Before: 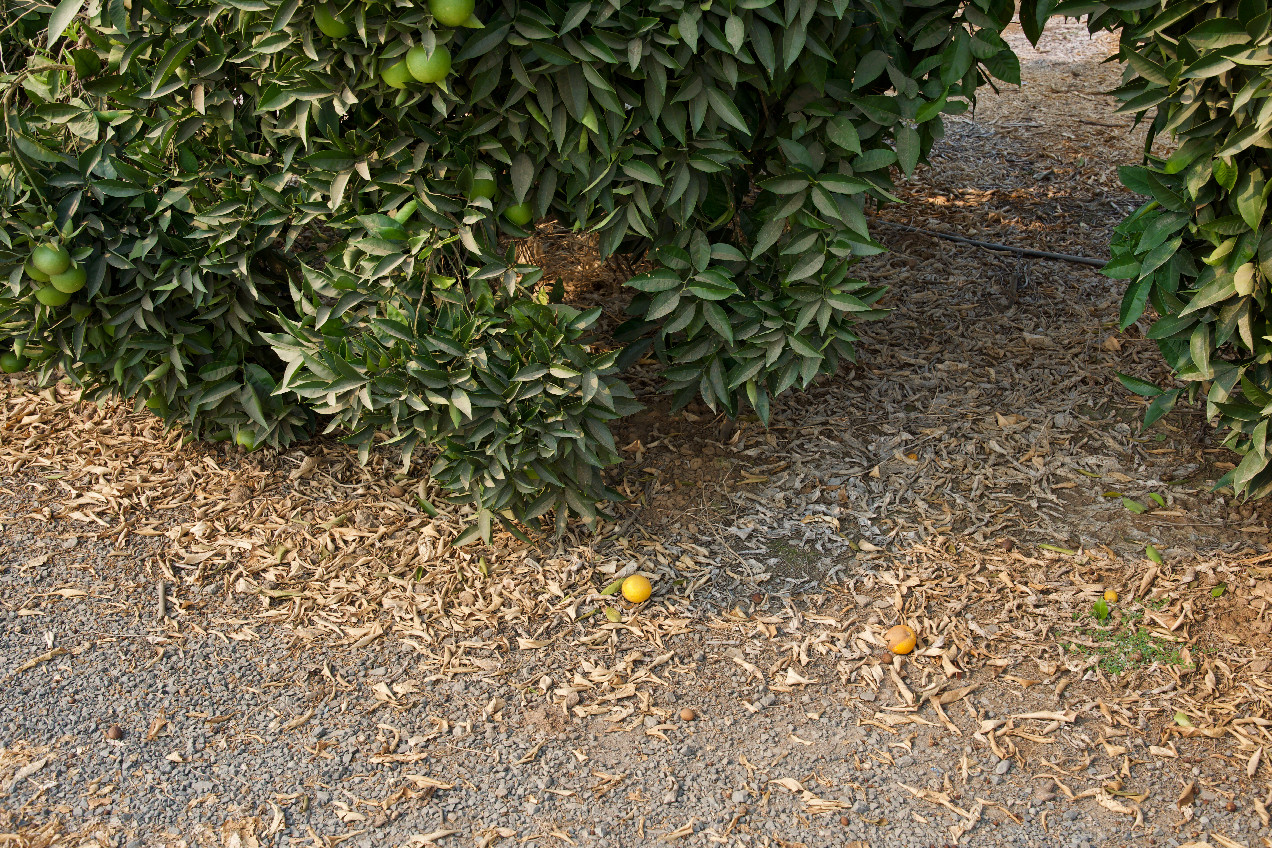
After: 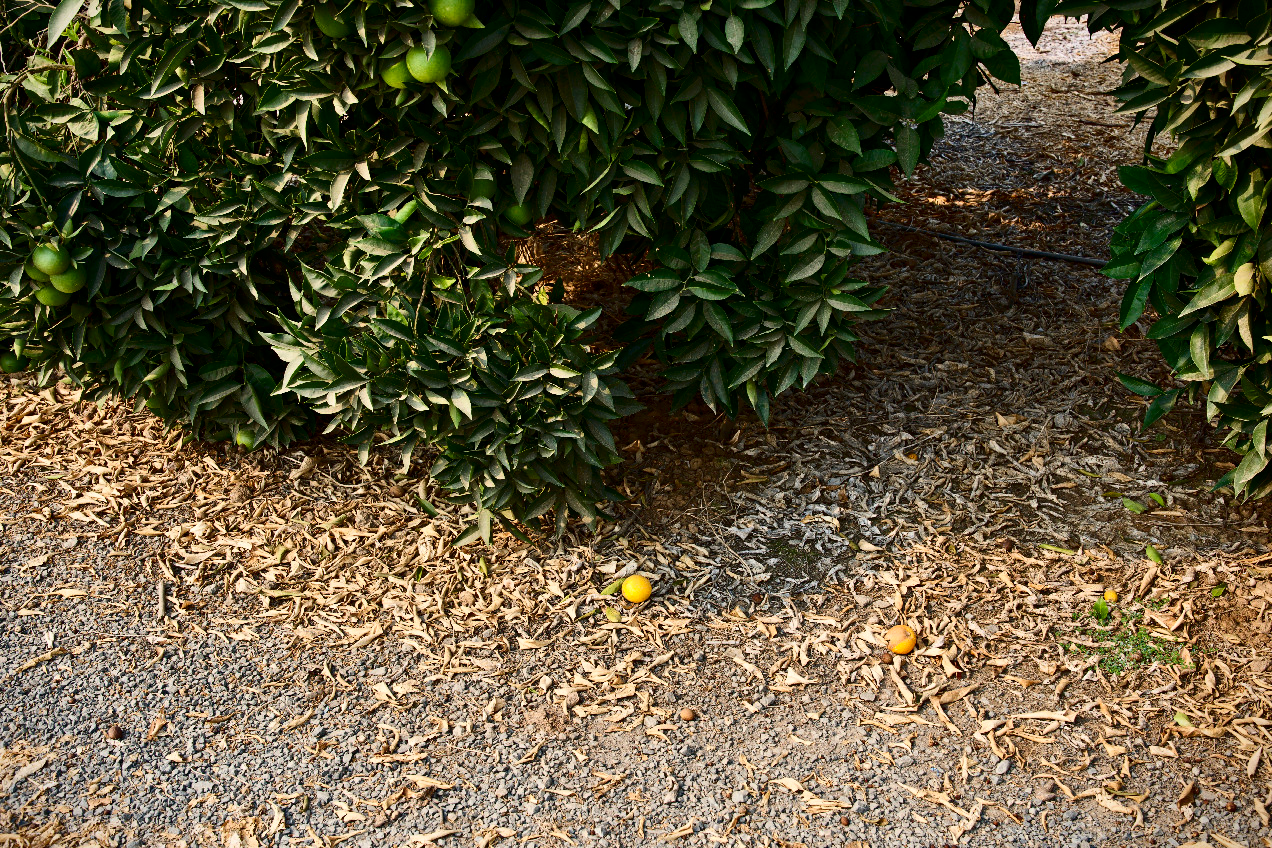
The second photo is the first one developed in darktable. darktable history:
contrast brightness saturation: contrast 0.32, brightness -0.08, saturation 0.17
haze removal: strength 0.29, distance 0.25, compatibility mode true, adaptive false
vignetting: fall-off start 97.23%, saturation -0.024, center (-0.033, -0.042), width/height ratio 1.179, unbound false
